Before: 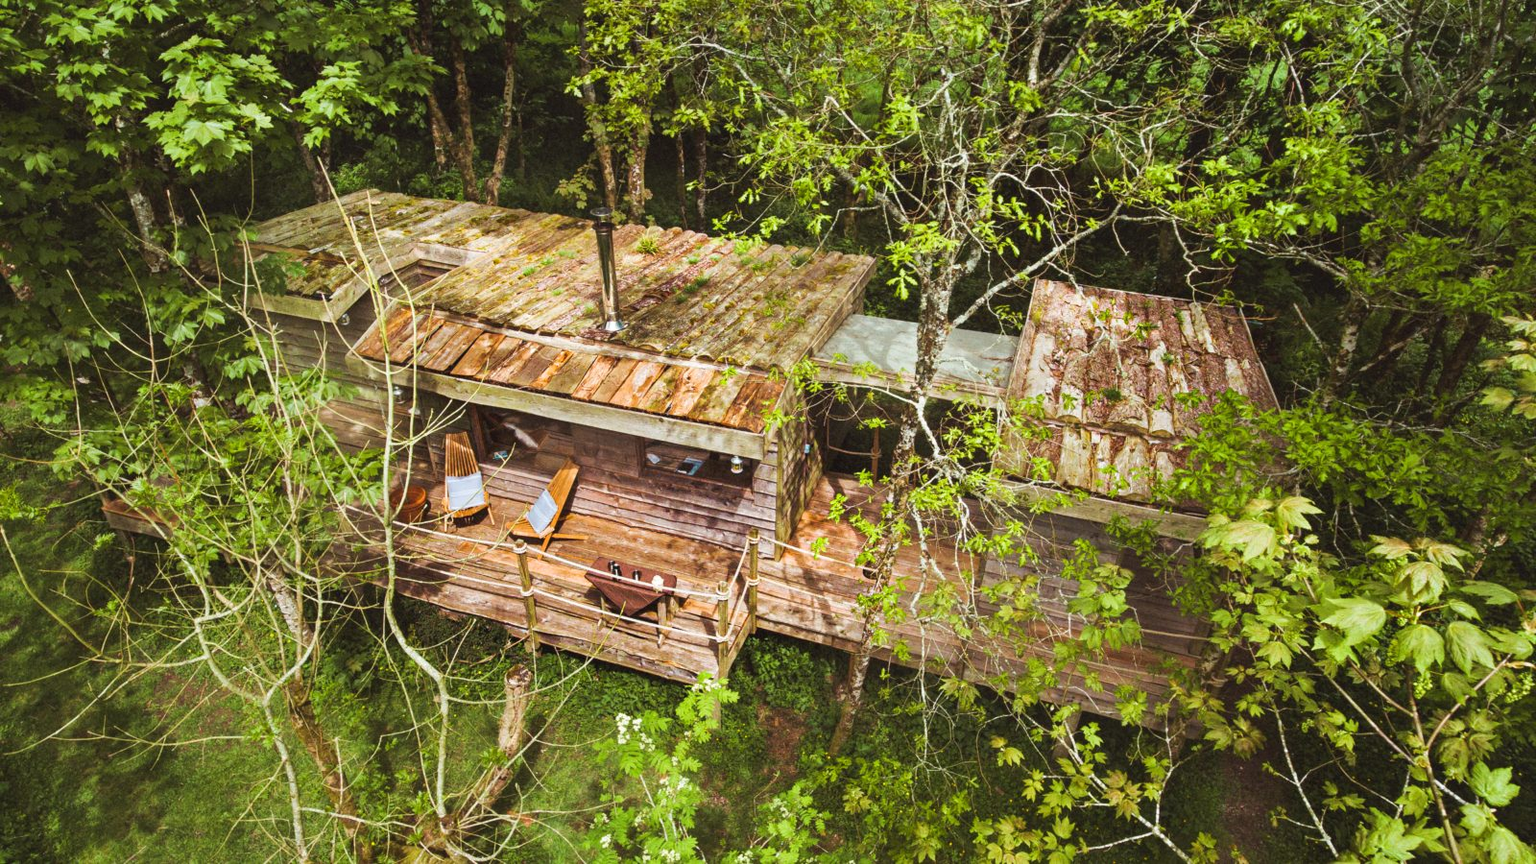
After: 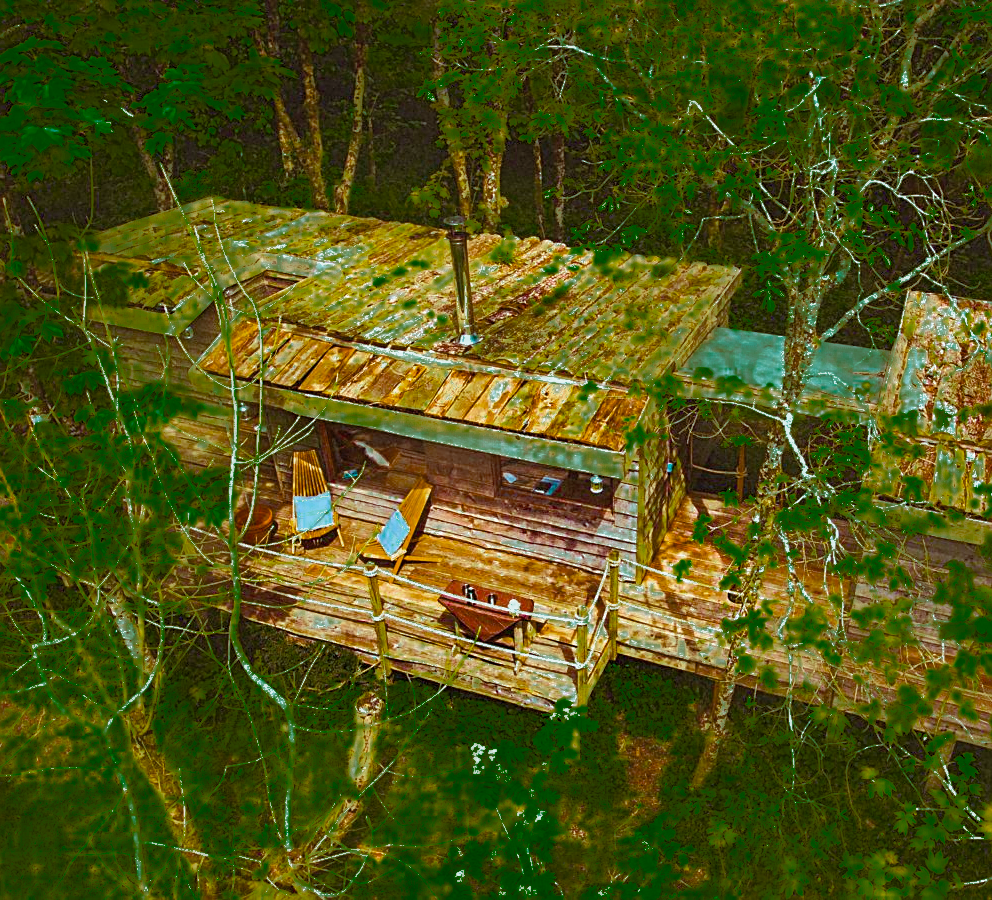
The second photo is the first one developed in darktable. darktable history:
sharpen: on, module defaults
shadows and highlights: on, module defaults
tone equalizer: edges refinement/feathering 500, mask exposure compensation -1.57 EV, preserve details no
velvia: on, module defaults
crop: left 10.708%, right 26.541%
color zones: curves: ch0 [(0.25, 0.5) (0.347, 0.092) (0.75, 0.5)]; ch1 [(0.25, 0.5) (0.33, 0.51) (0.75, 0.5)]
color balance rgb: highlights gain › luminance 15.439%, highlights gain › chroma 3.887%, highlights gain › hue 206.96°, perceptual saturation grading › global saturation 35.336%, global vibrance 16.159%, saturation formula JzAzBz (2021)
